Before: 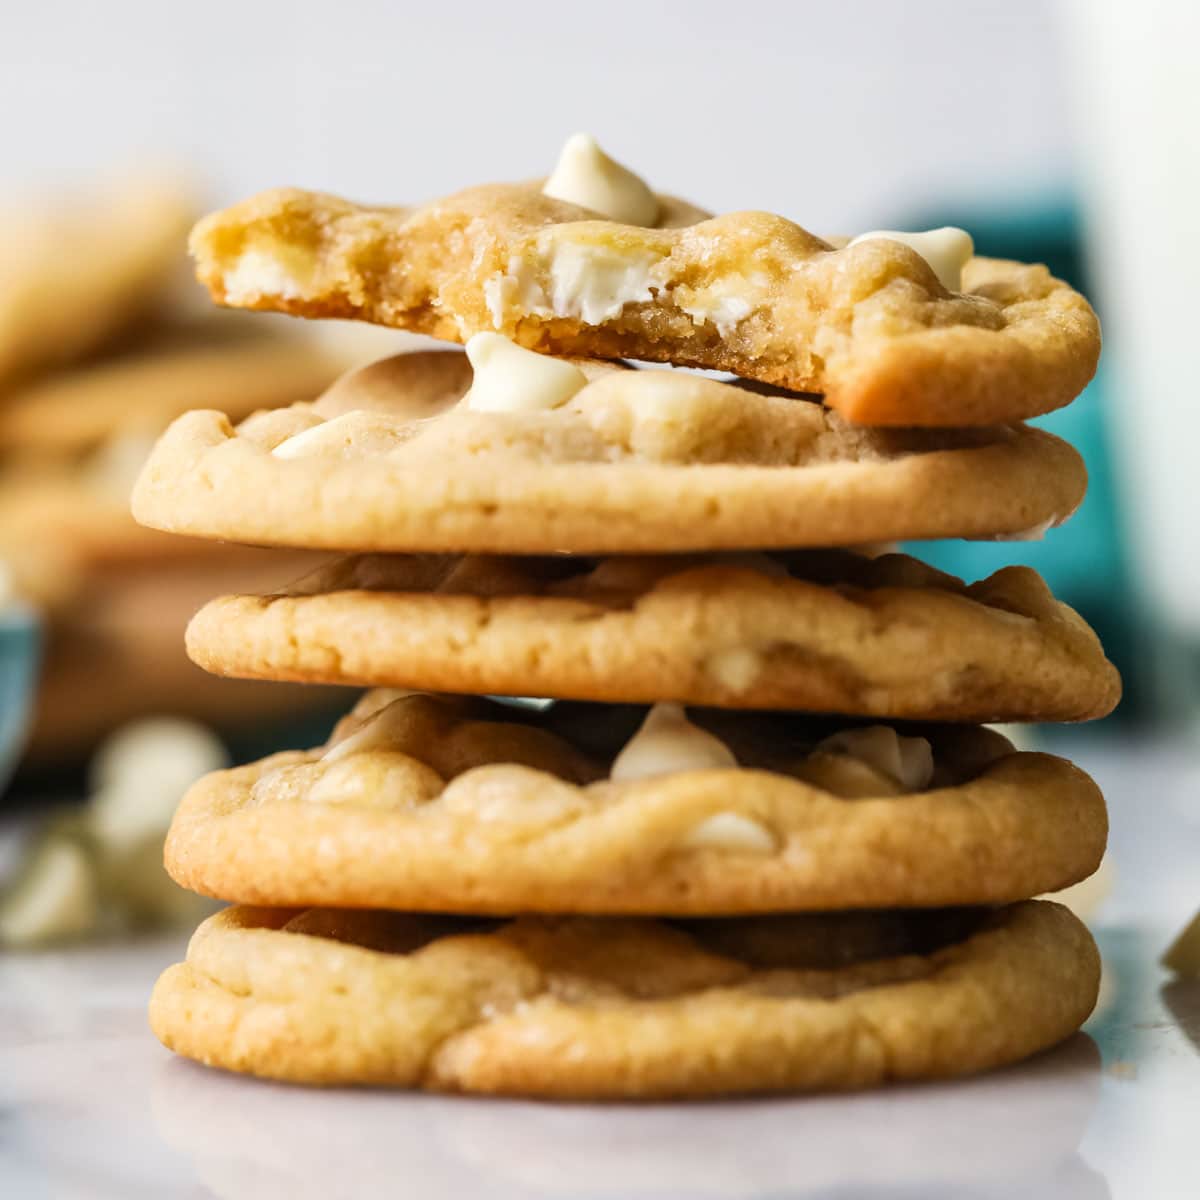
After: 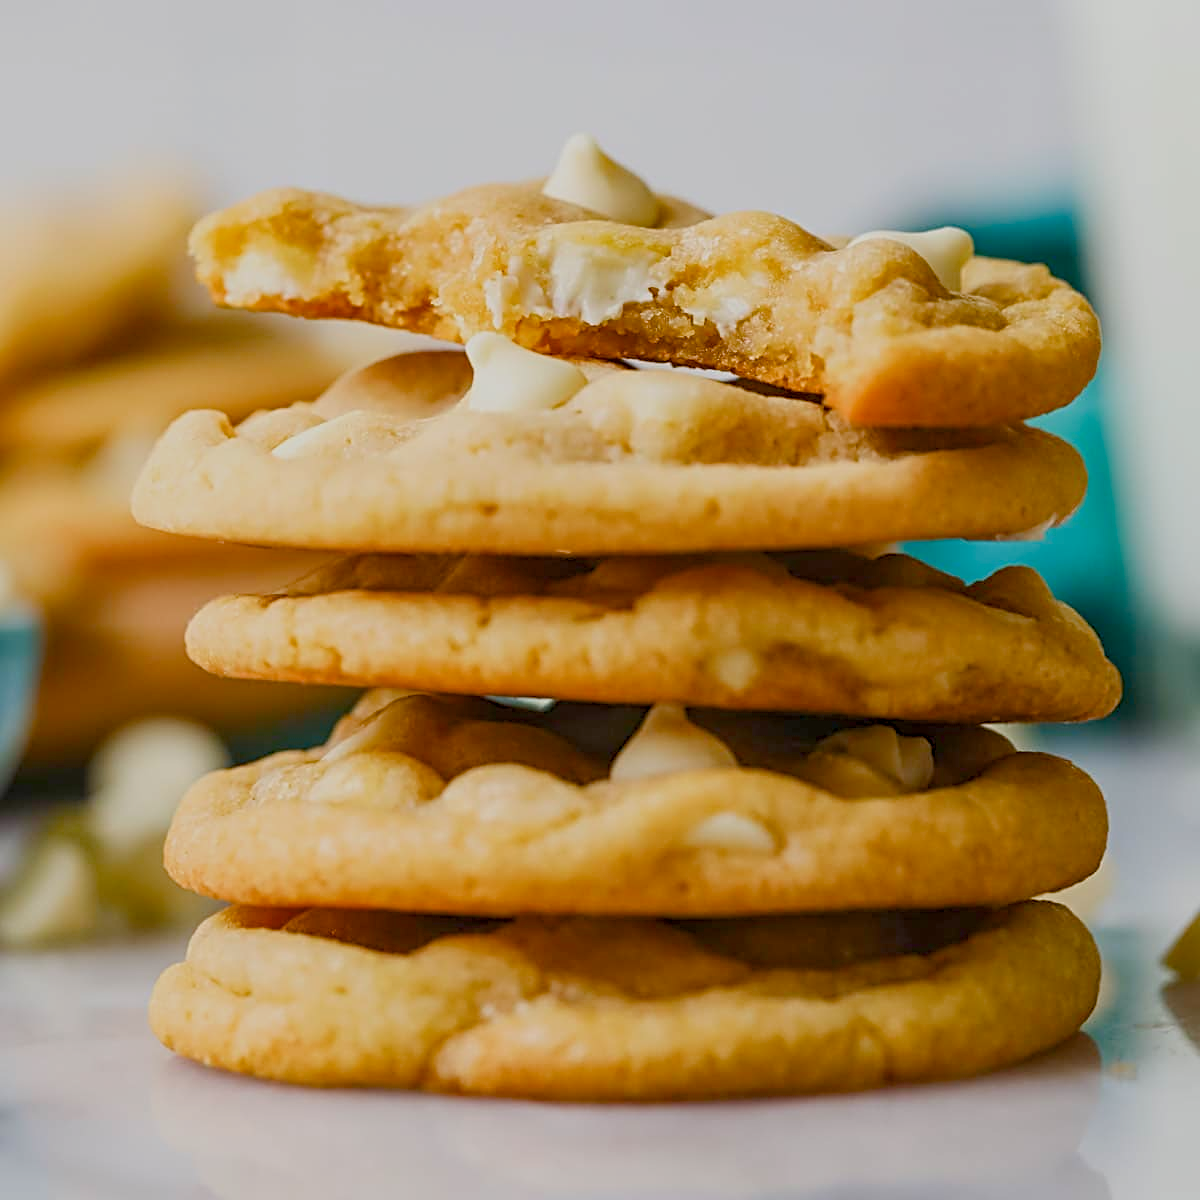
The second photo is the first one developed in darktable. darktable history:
sharpen: radius 3.131
color balance rgb: linear chroma grading › global chroma -15.389%, perceptual saturation grading › global saturation 35.163%, perceptual saturation grading › highlights -29.798%, perceptual saturation grading › shadows 35.478%, global vibrance 23.949%, contrast -25.434%
